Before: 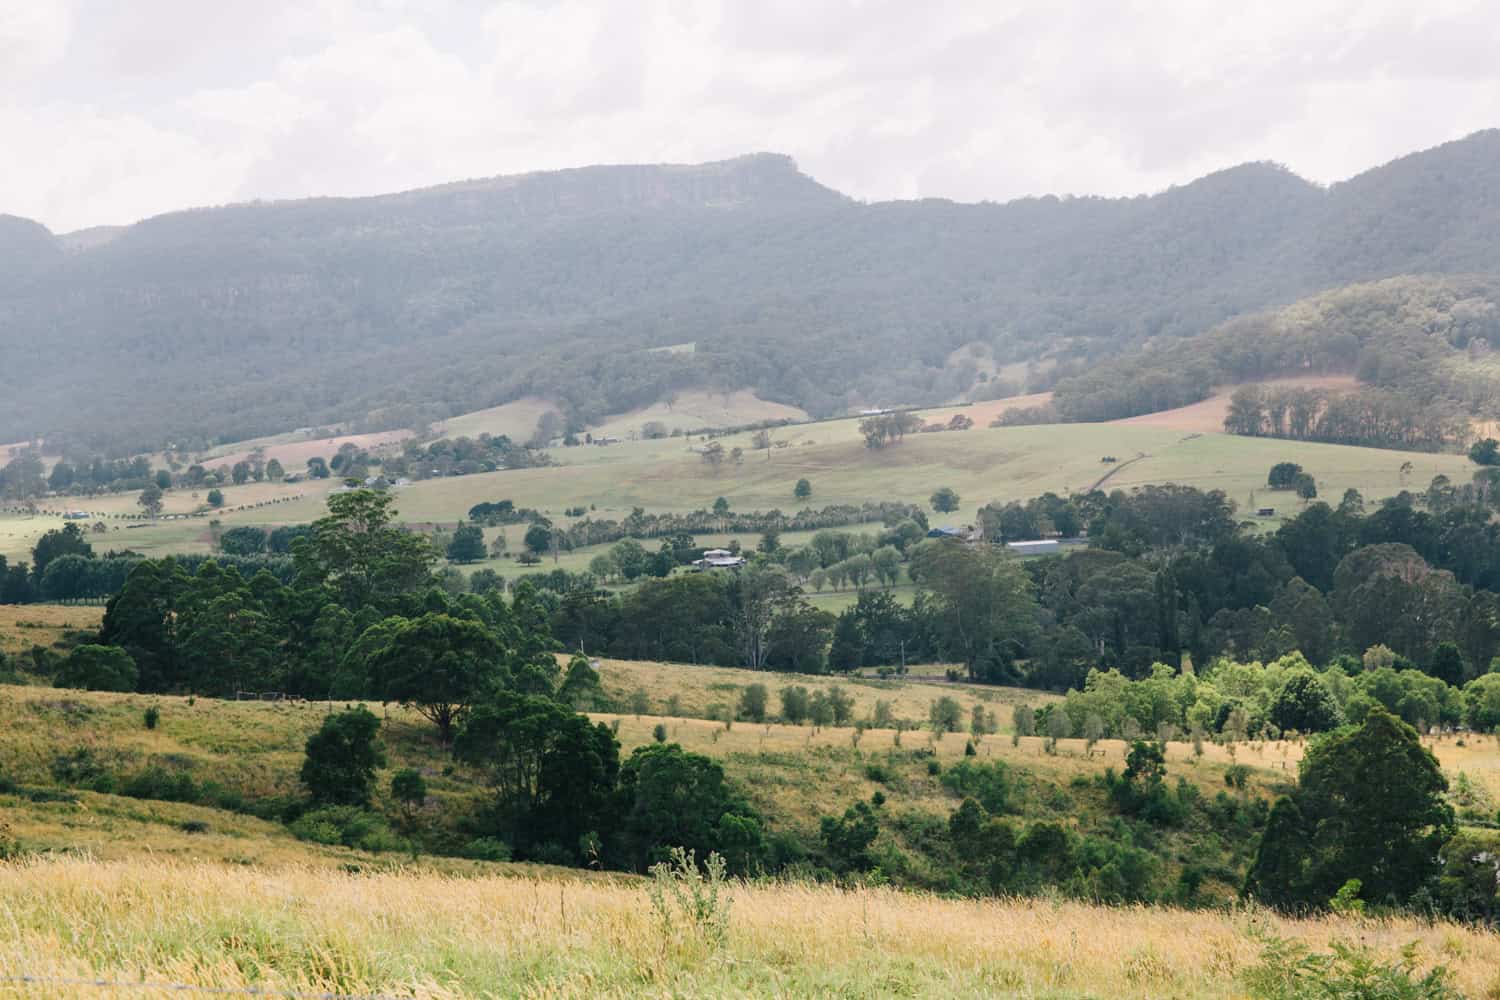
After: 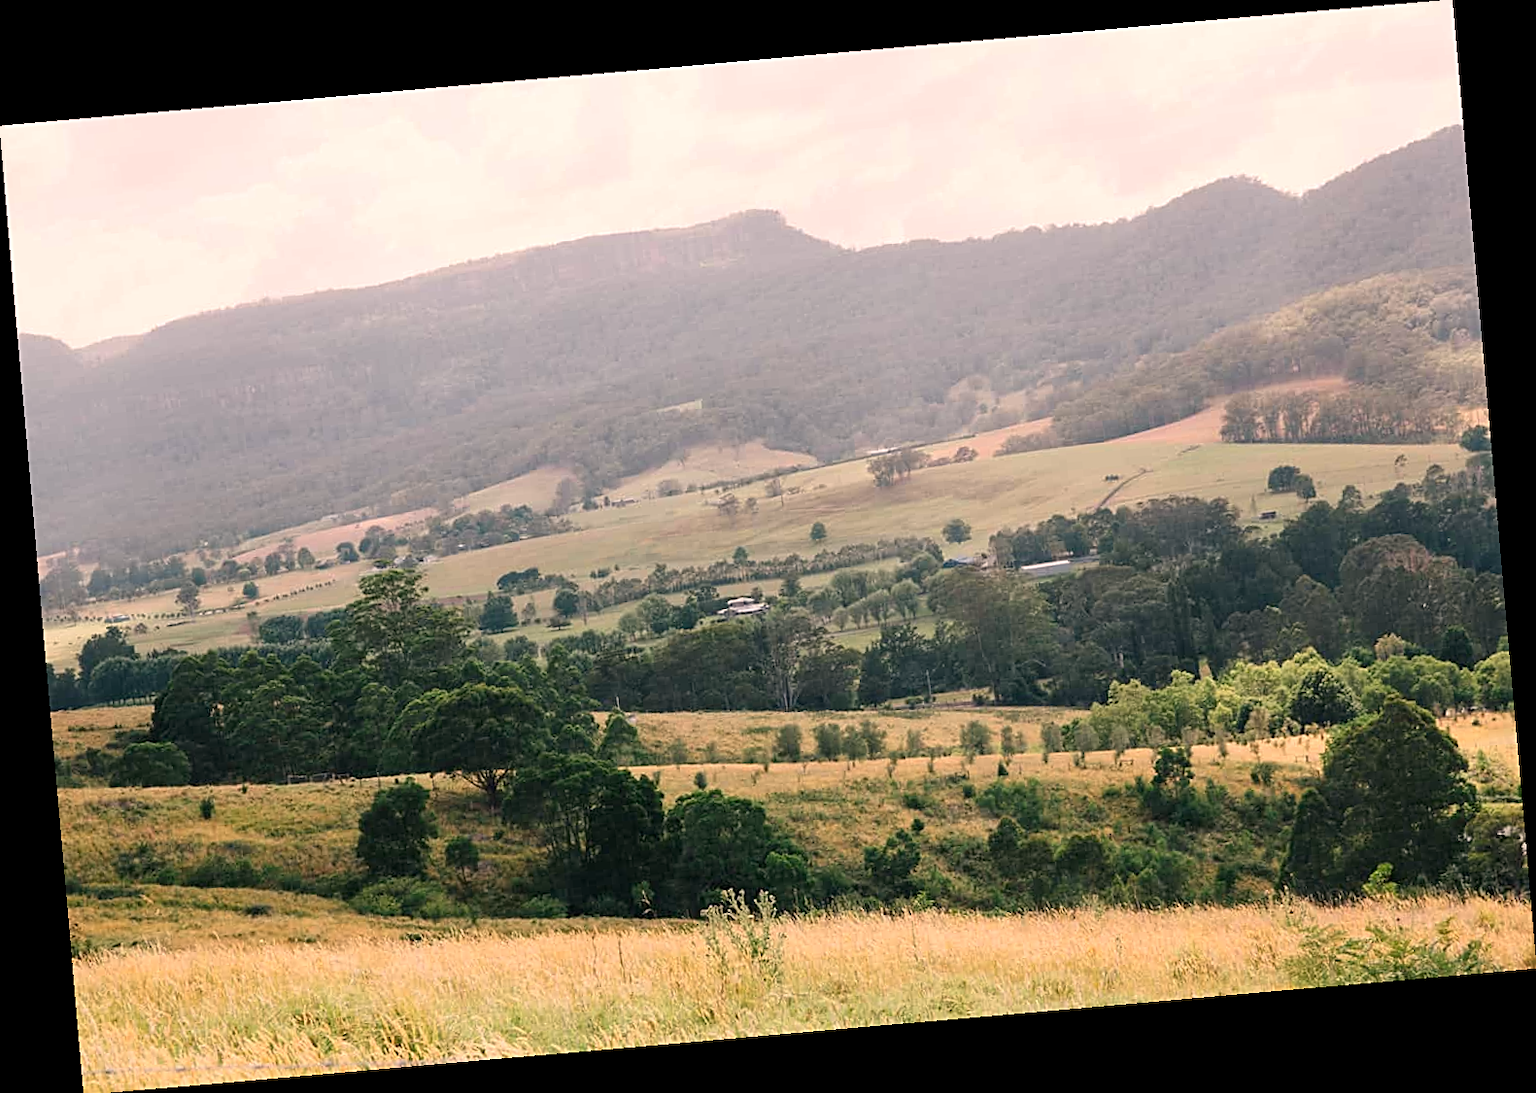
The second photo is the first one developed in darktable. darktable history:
white balance: red 1.127, blue 0.943
rotate and perspective: rotation -4.98°, automatic cropping off
sharpen: on, module defaults
